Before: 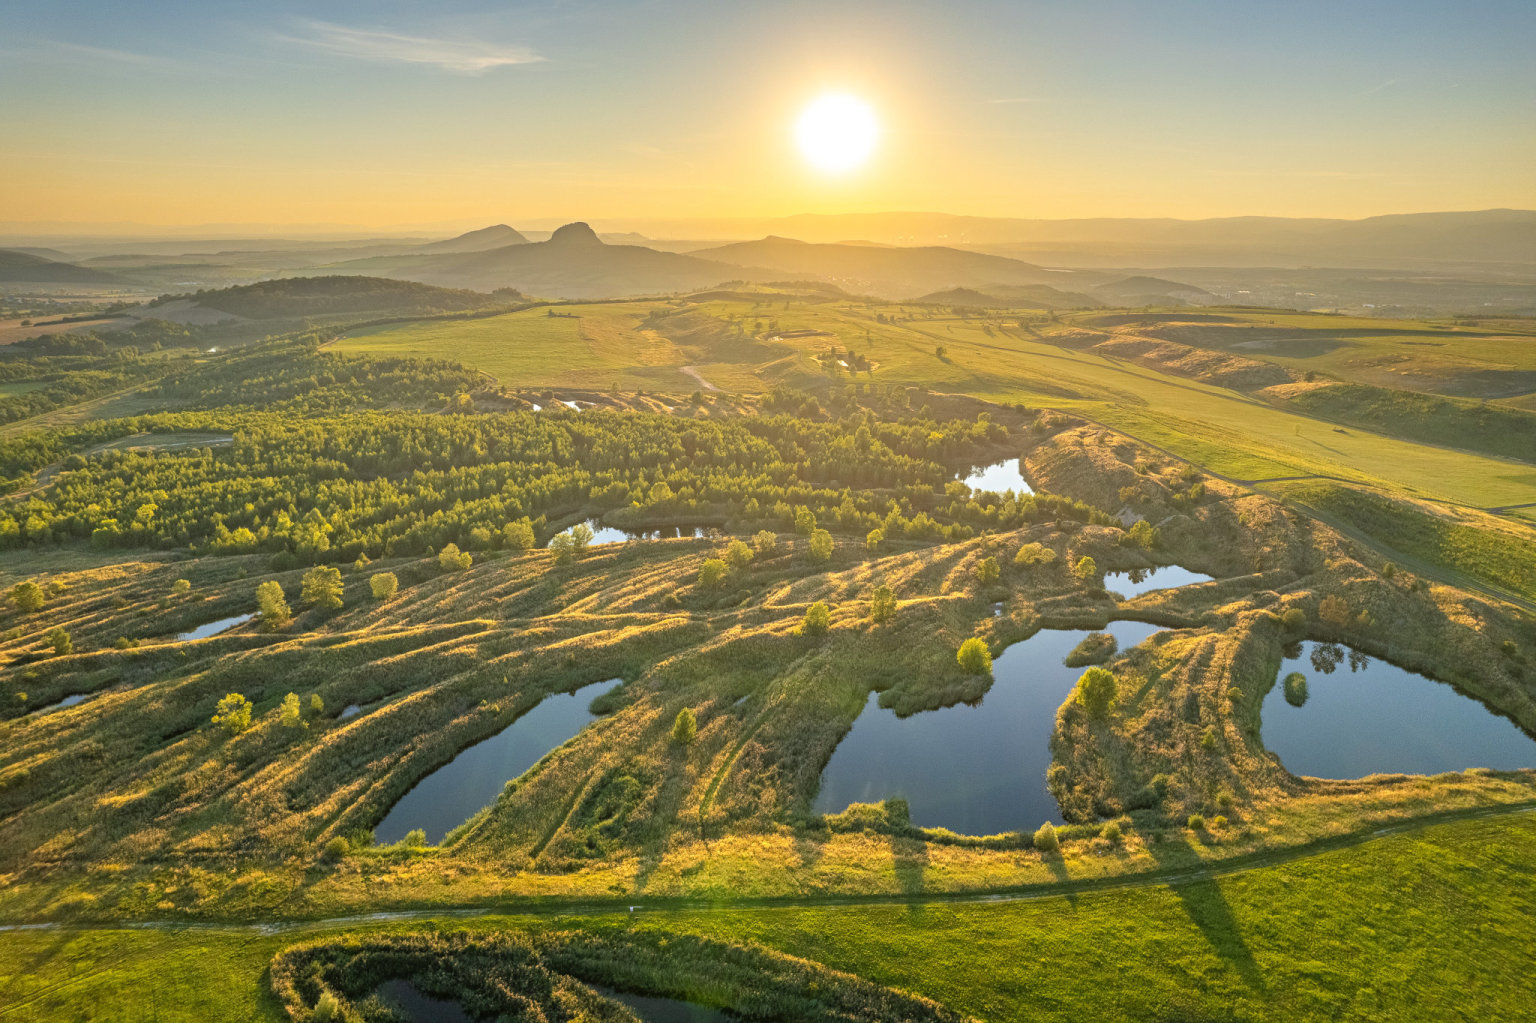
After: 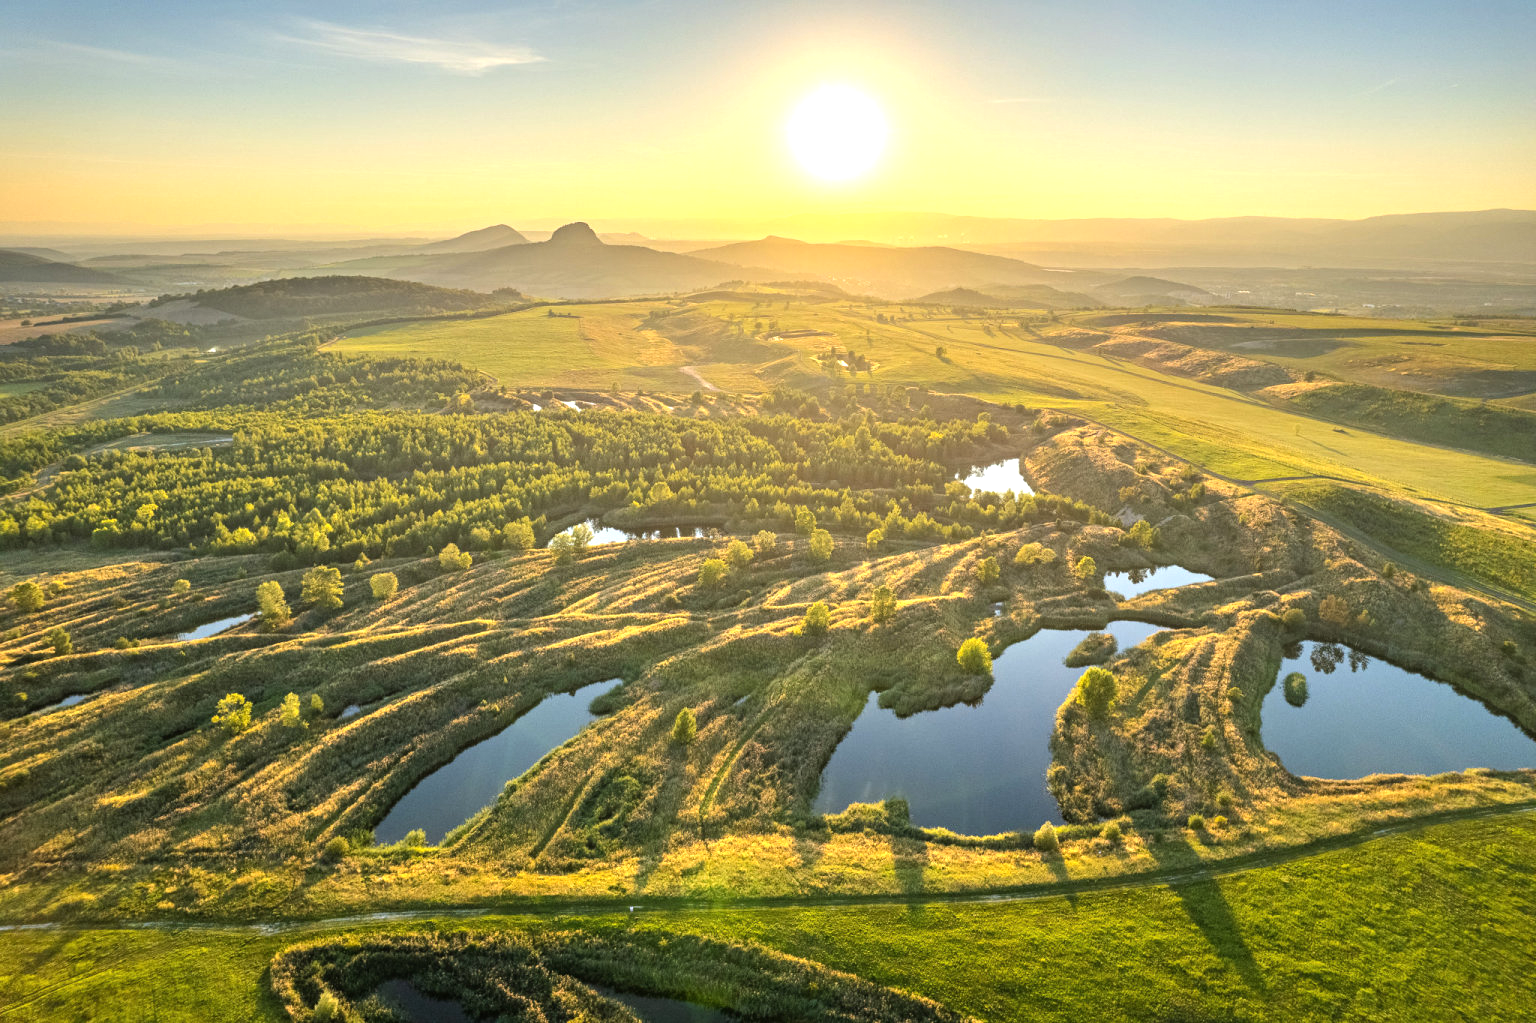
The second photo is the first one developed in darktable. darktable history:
tone equalizer: -8 EV -0.417 EV, -7 EV -0.389 EV, -6 EV -0.333 EV, -5 EV -0.222 EV, -3 EV 0.222 EV, -2 EV 0.333 EV, -1 EV 0.389 EV, +0 EV 0.417 EV, edges refinement/feathering 500, mask exposure compensation -1.57 EV, preserve details no
exposure: exposure 0.2 EV, compensate highlight preservation false
